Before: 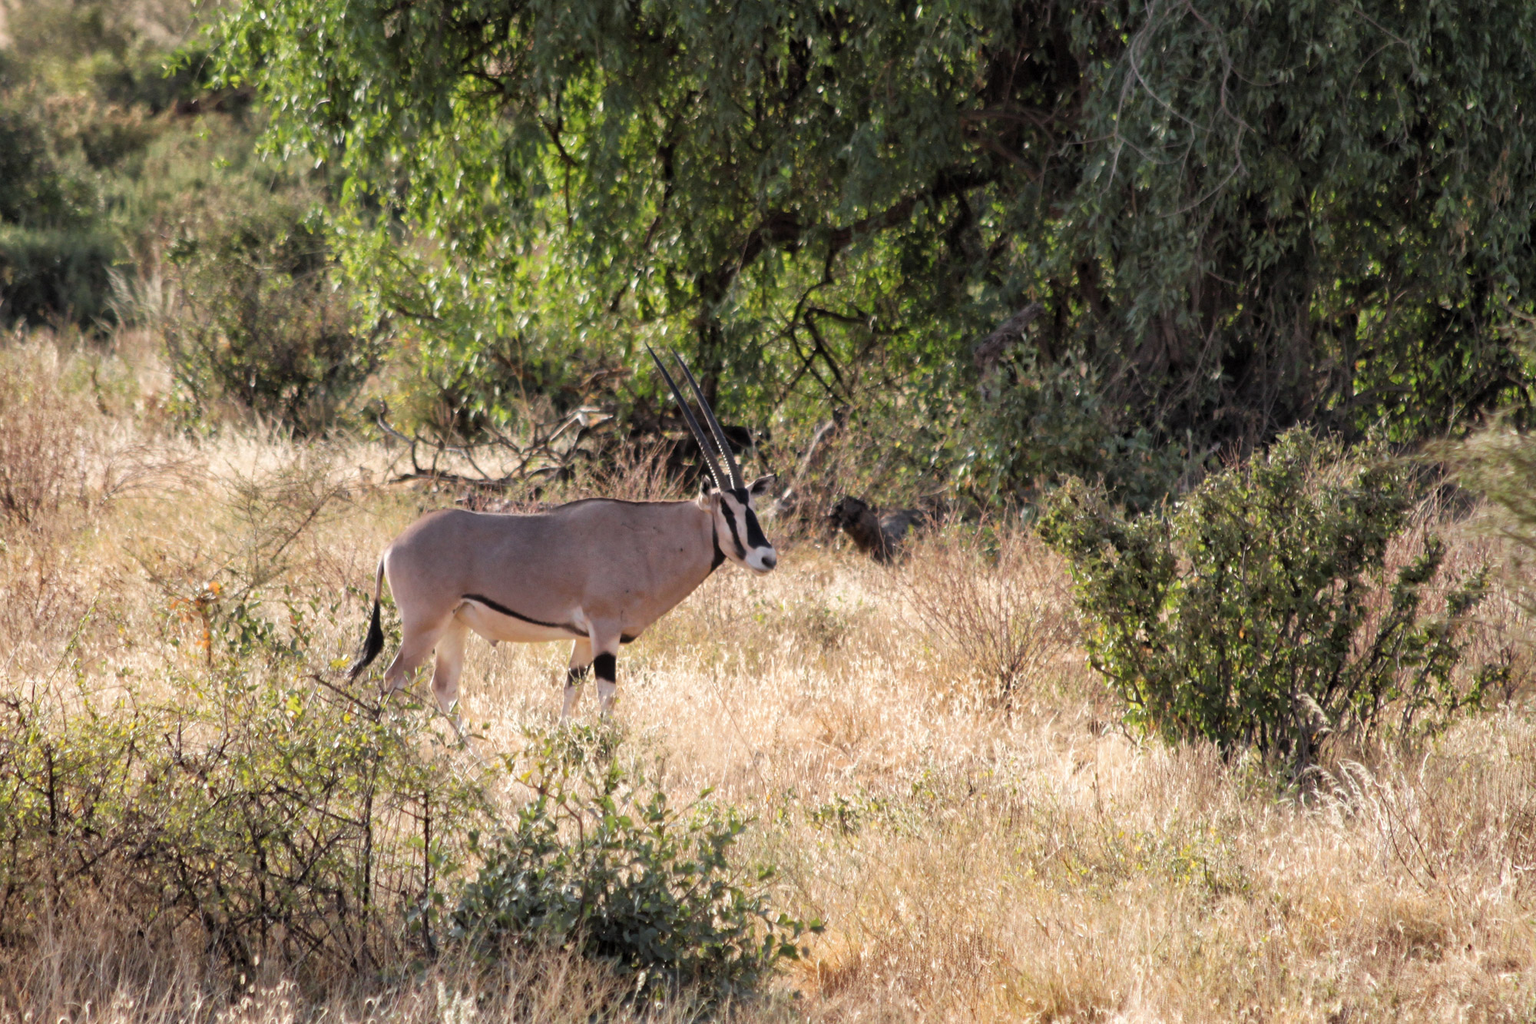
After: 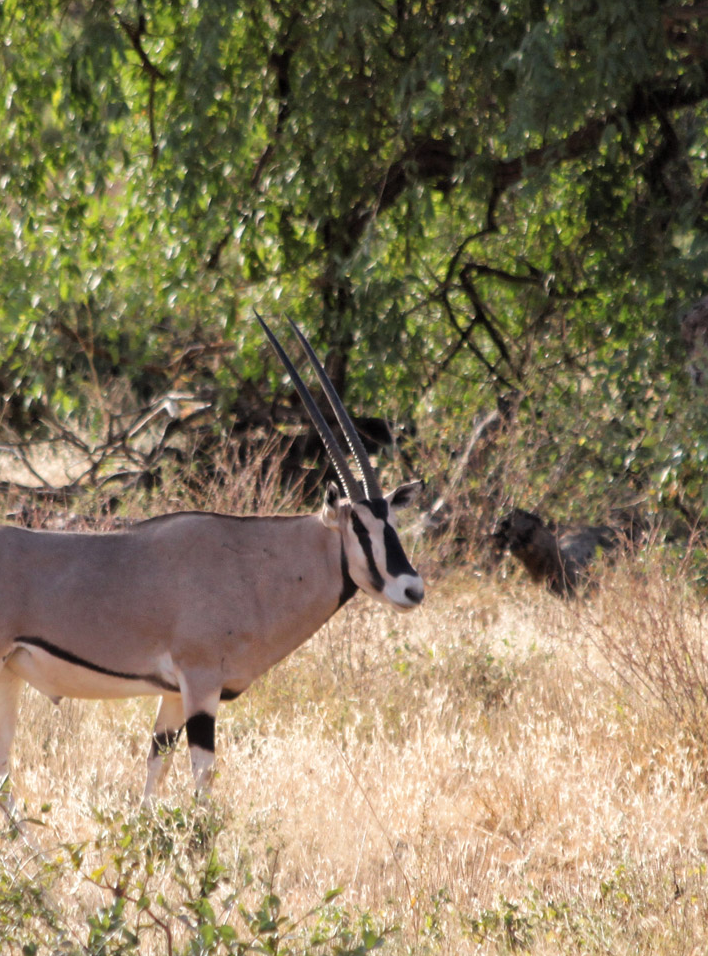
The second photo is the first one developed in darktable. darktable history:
crop and rotate: left 29.376%, top 10.349%, right 35.223%, bottom 17.868%
